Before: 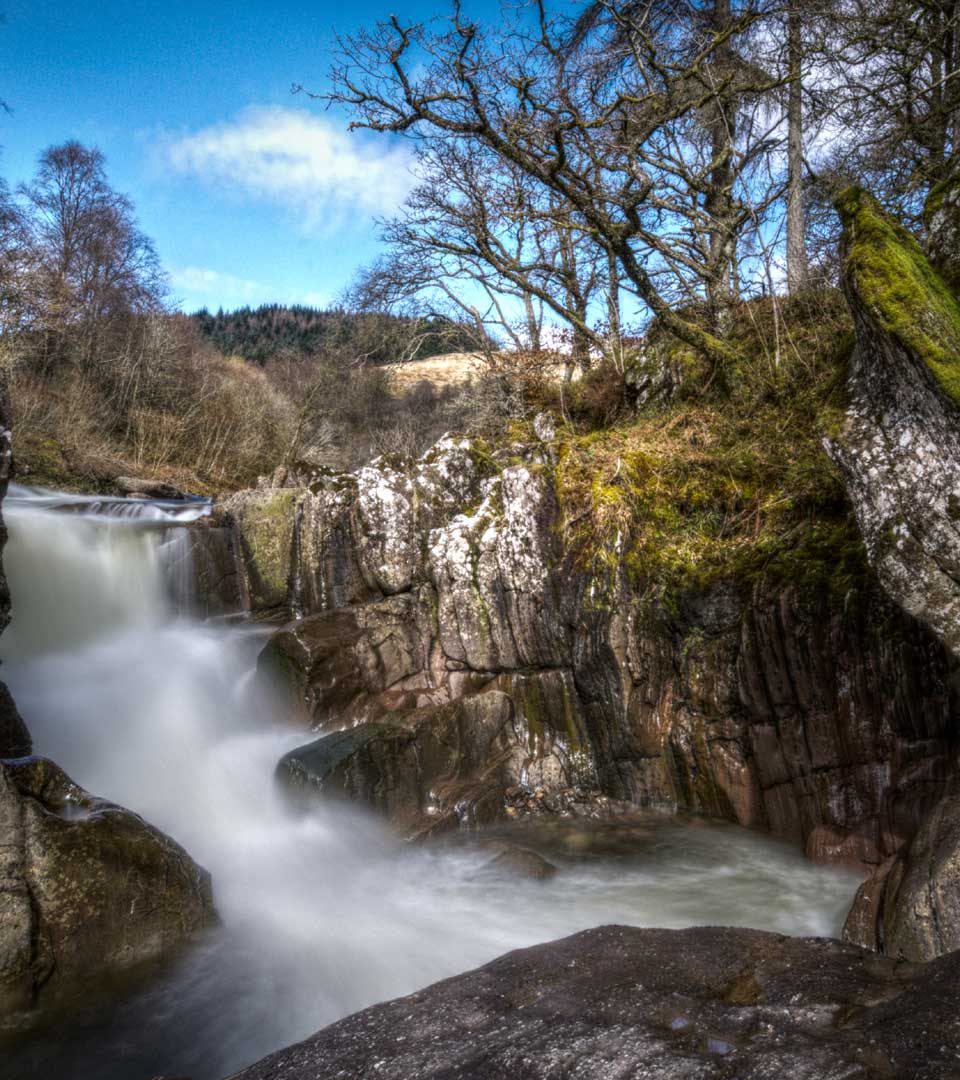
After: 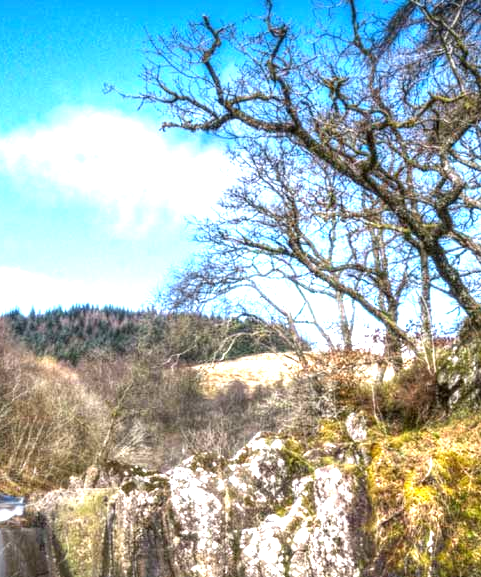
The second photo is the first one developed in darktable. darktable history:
exposure: black level correction 0, exposure 1.2 EV, compensate exposure bias true, compensate highlight preservation false
crop: left 19.608%, right 30.258%, bottom 46.499%
